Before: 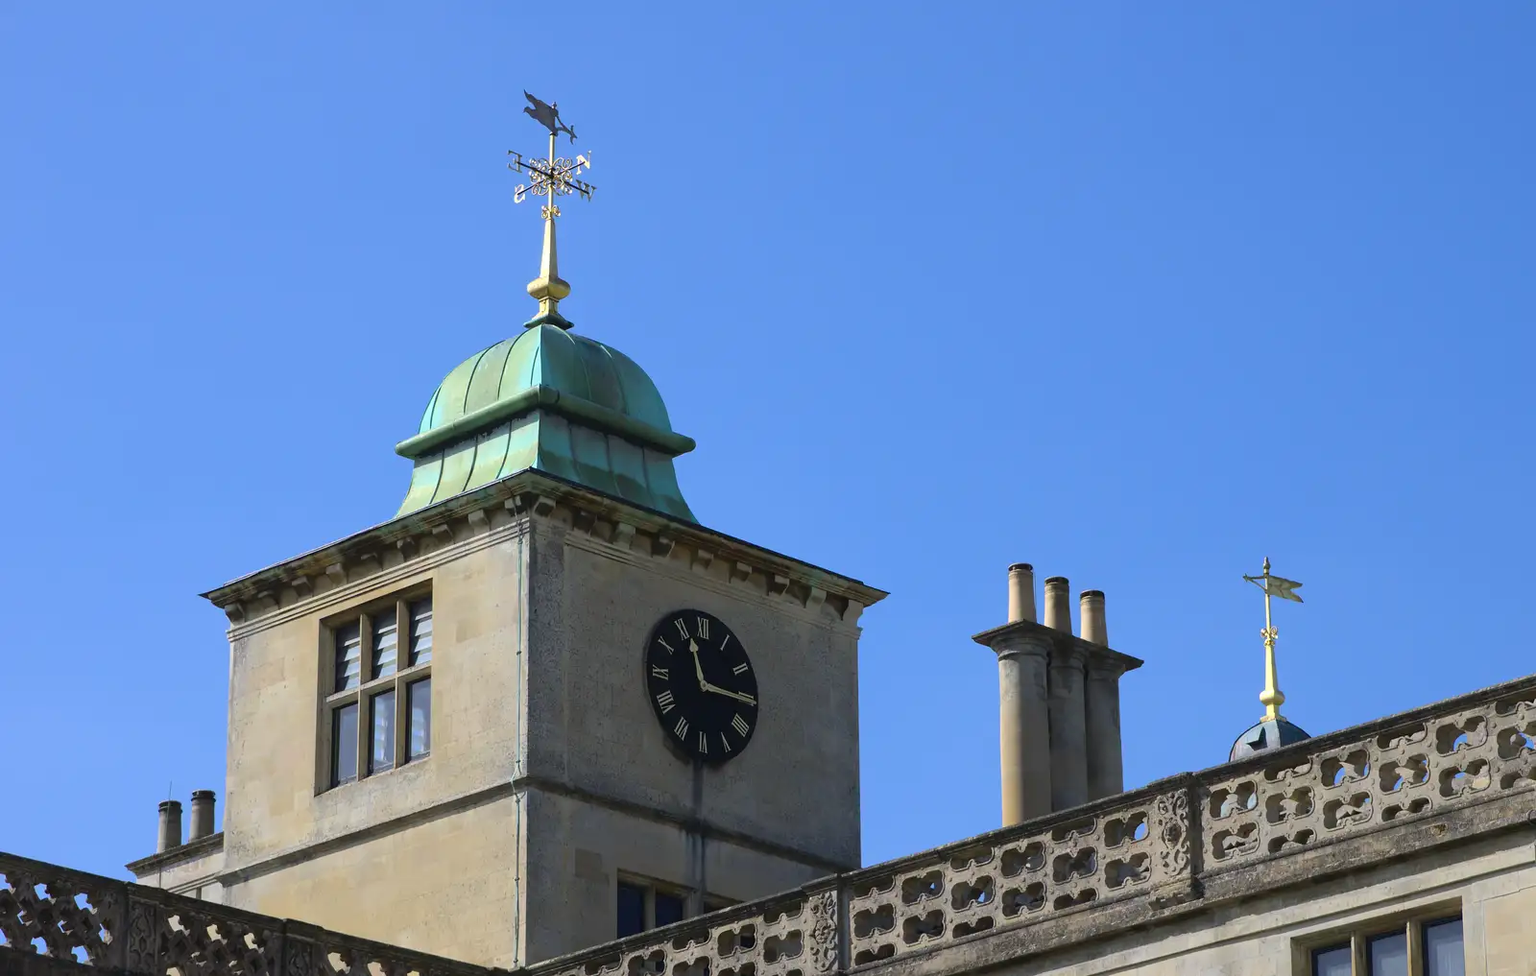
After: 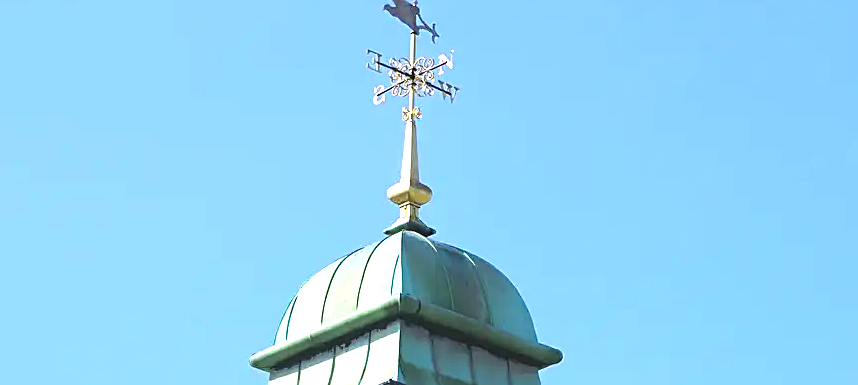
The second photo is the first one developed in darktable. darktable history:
exposure: black level correction -0.002, exposure 1.109 EV, compensate exposure bias true, compensate highlight preservation false
crop: left 10.177%, top 10.618%, right 36.141%, bottom 51.46%
sharpen: amount 0.543
